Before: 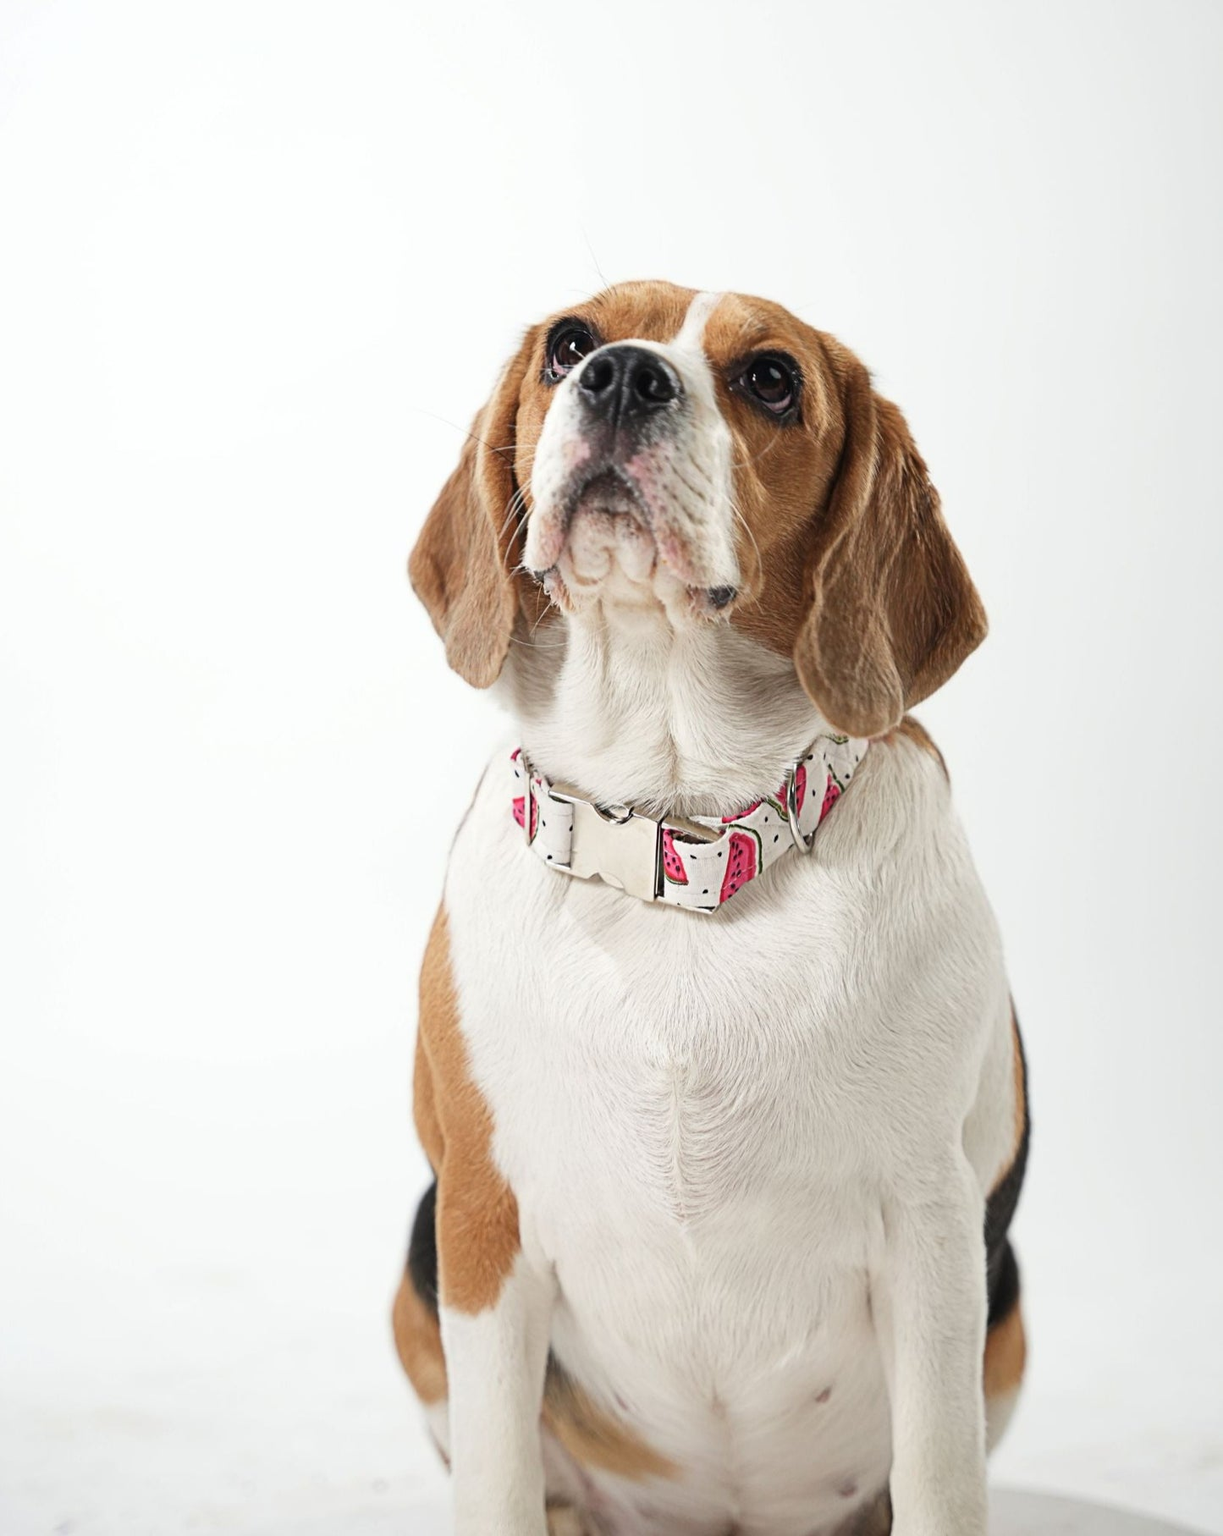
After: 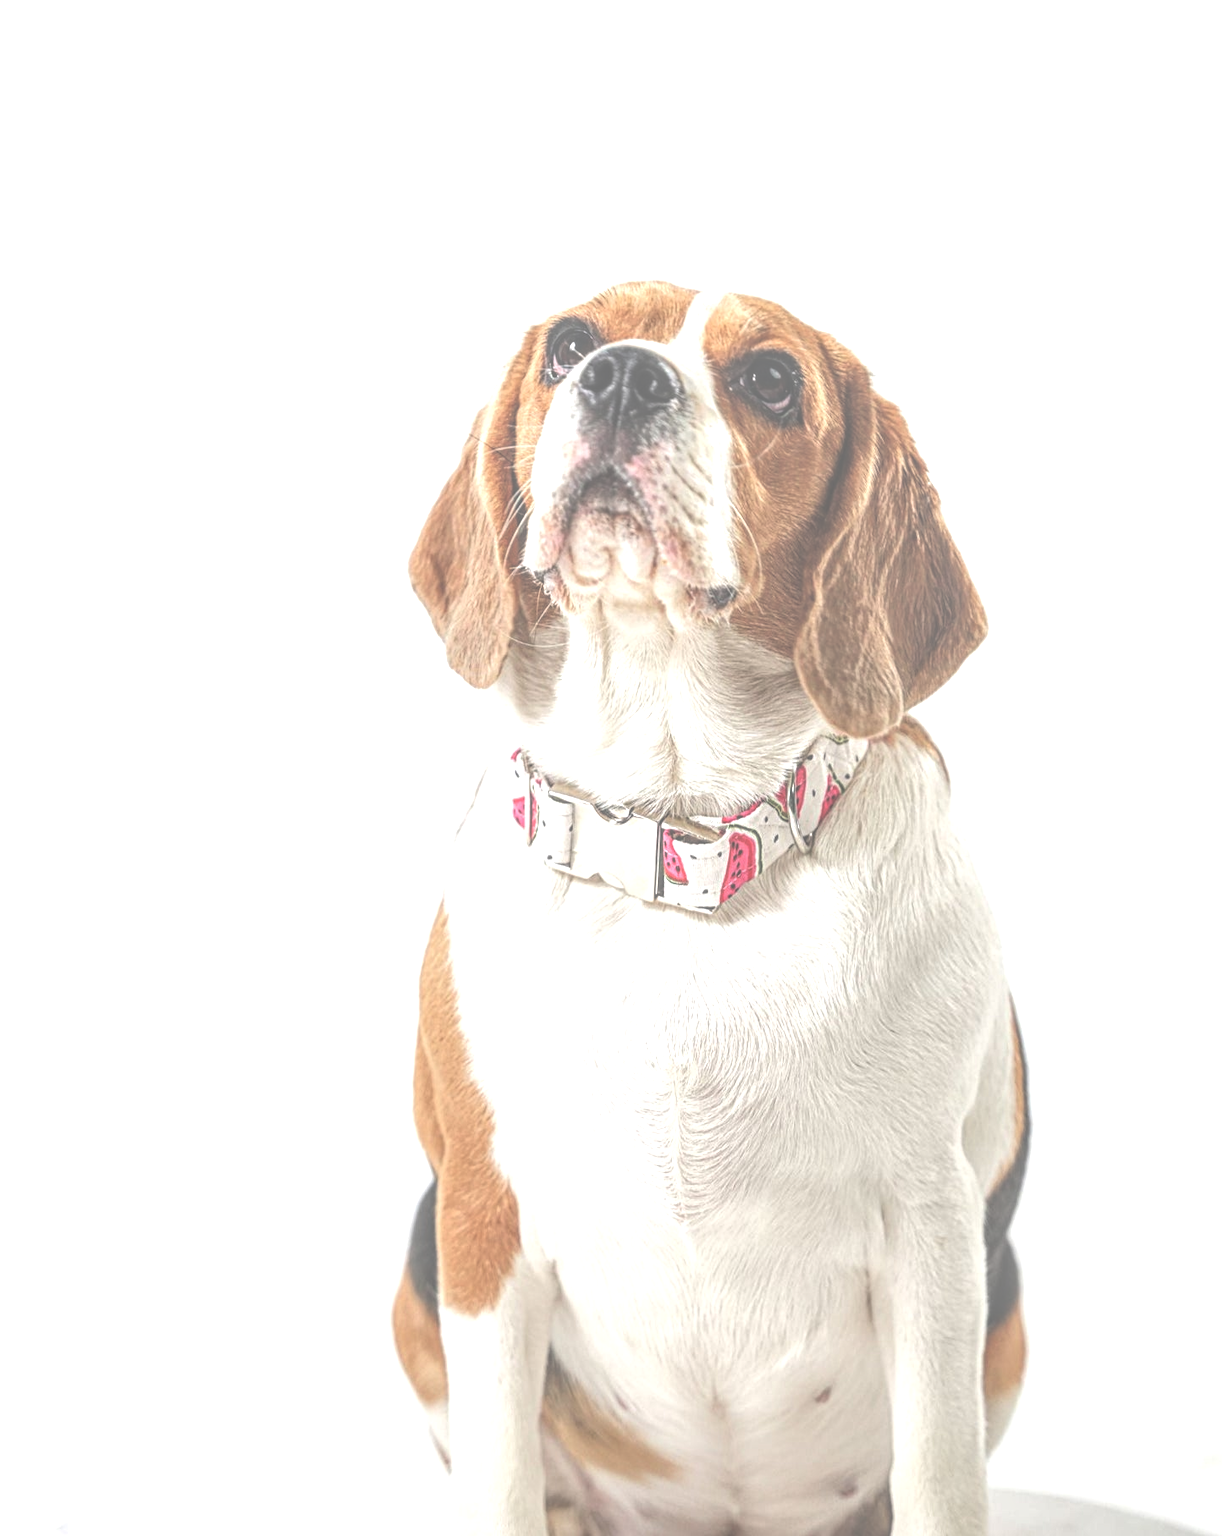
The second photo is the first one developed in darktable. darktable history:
exposure: black level correction -0.069, exposure 0.502 EV, compensate highlight preservation false
local contrast: highlights 66%, shadows 32%, detail 166%, midtone range 0.2
